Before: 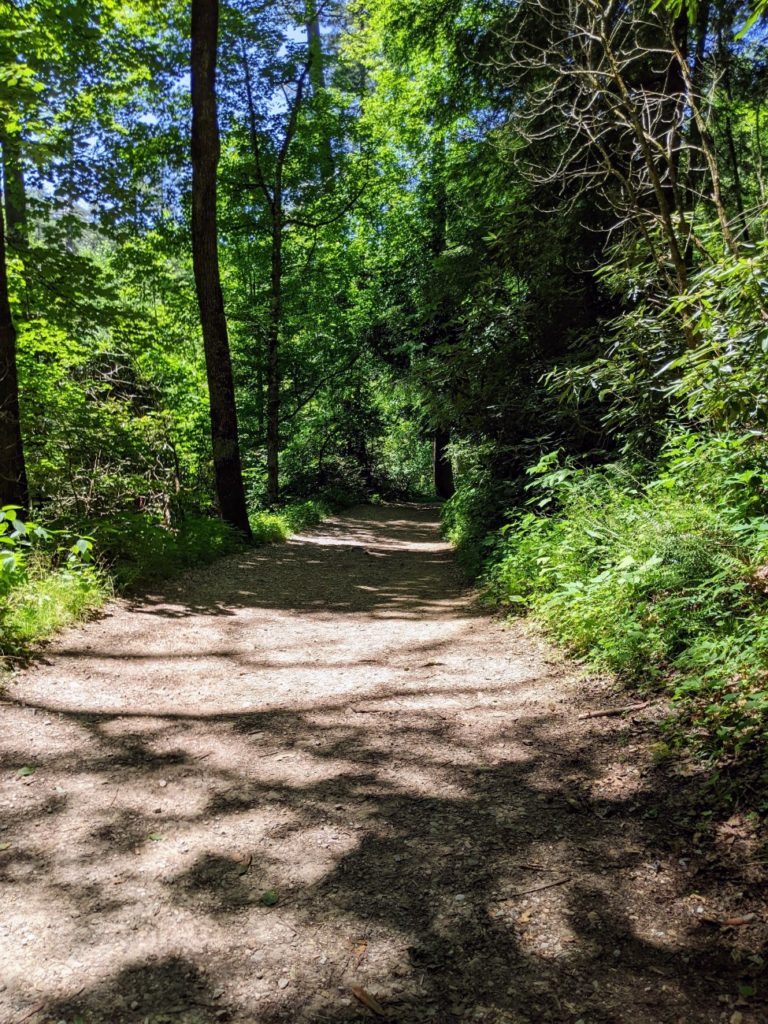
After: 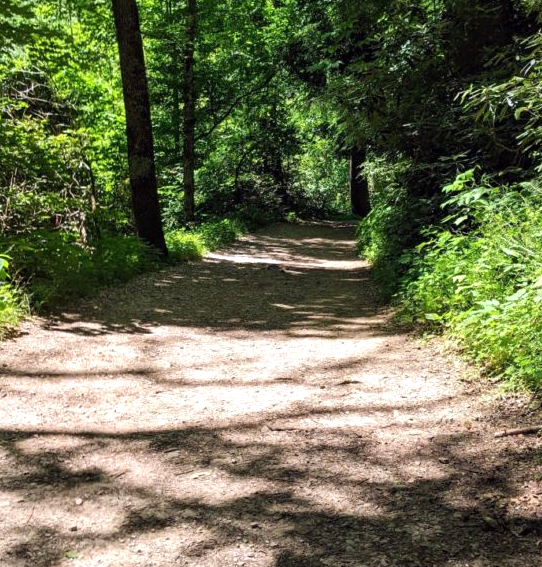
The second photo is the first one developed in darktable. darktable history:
exposure: exposure 0.35 EV, compensate exposure bias true, compensate highlight preservation false
crop: left 11.031%, top 27.542%, right 18.266%, bottom 17.04%
